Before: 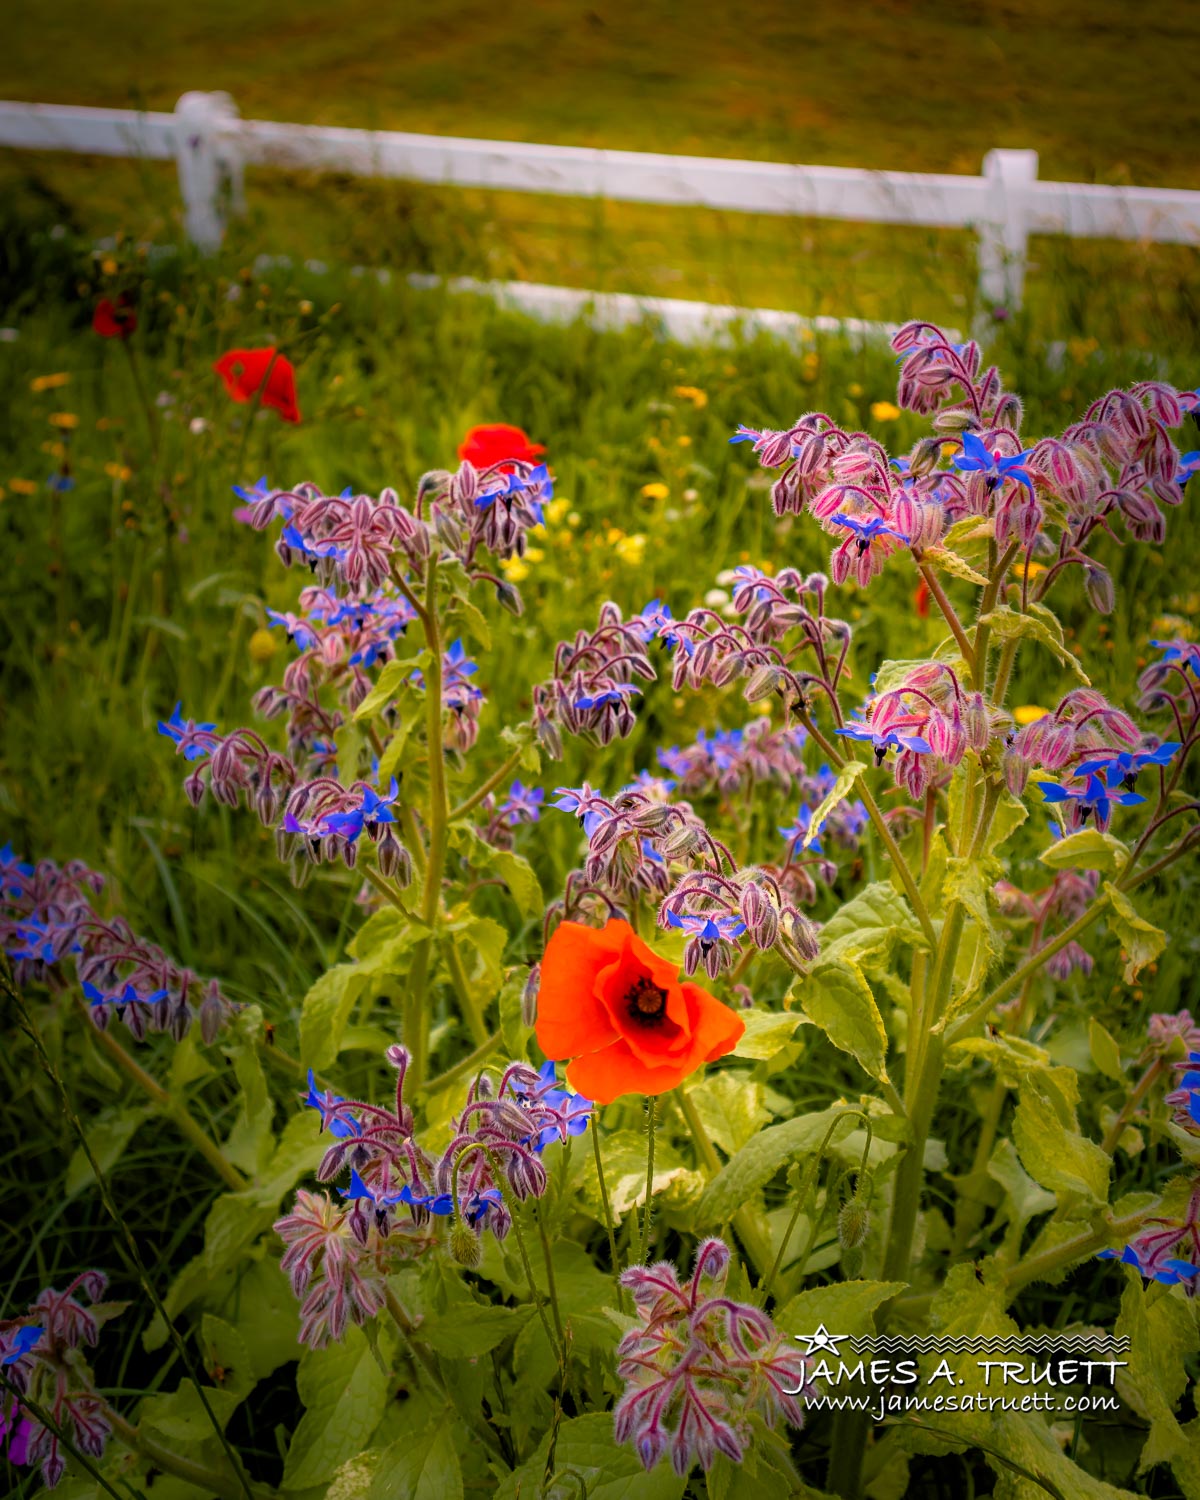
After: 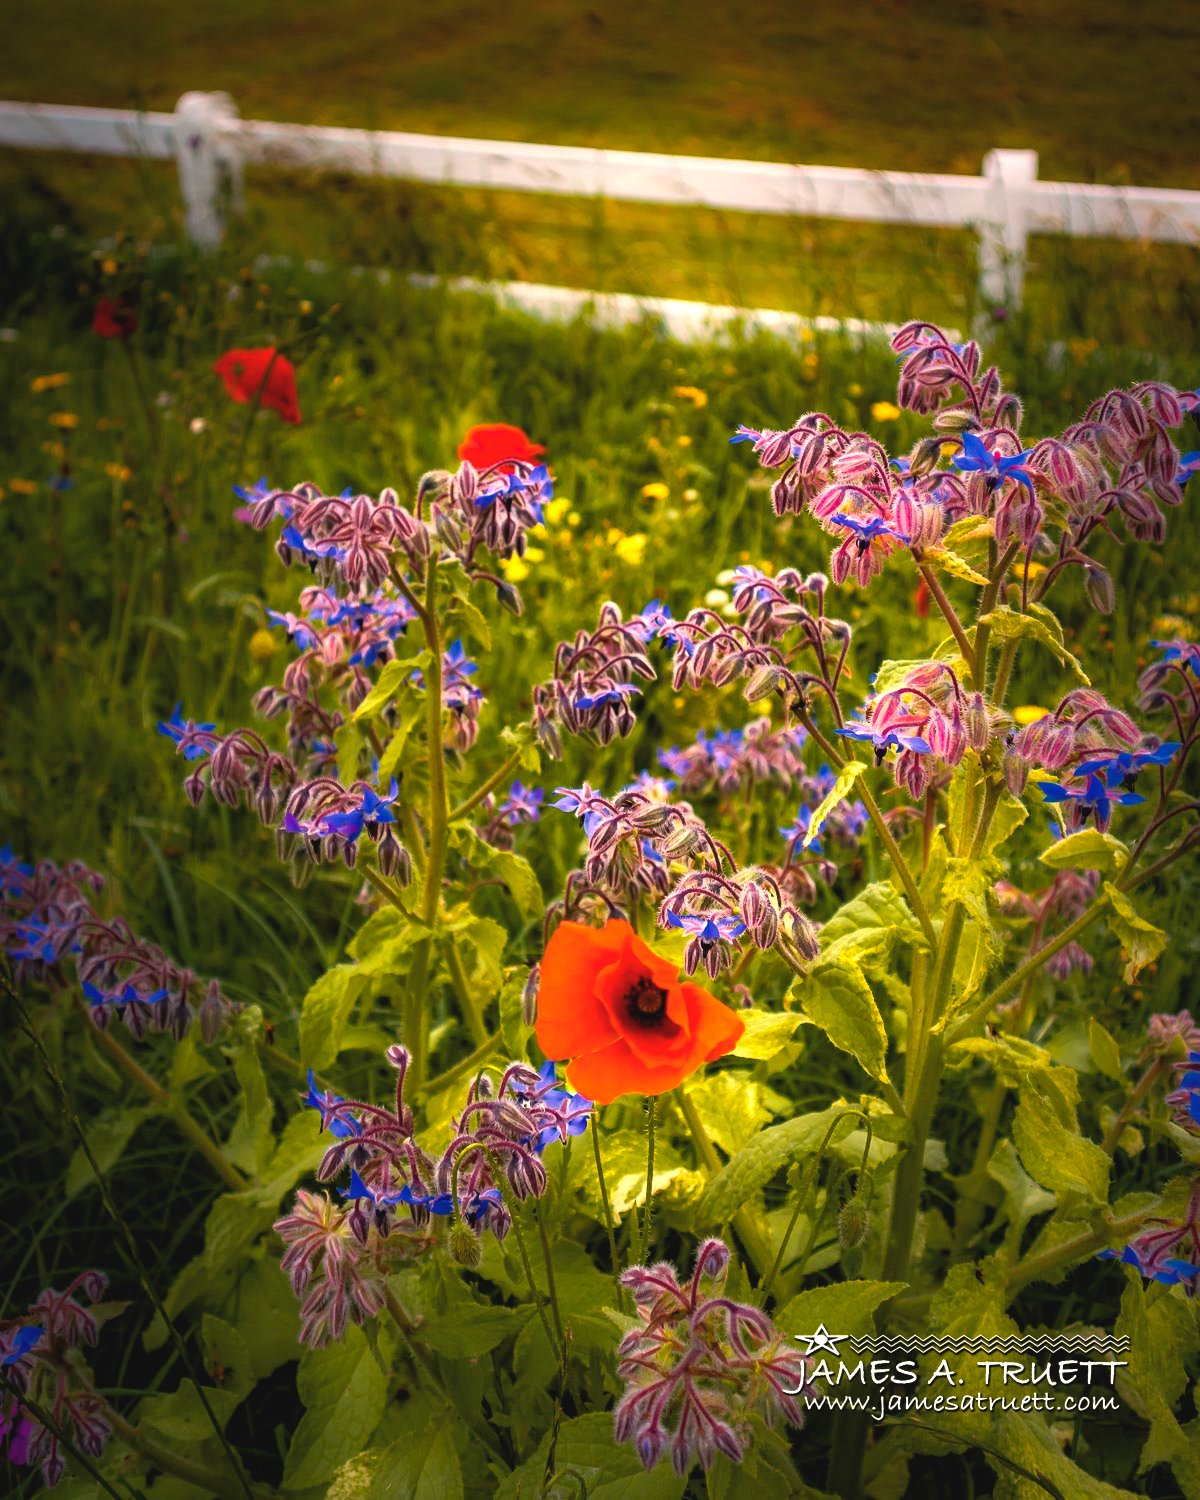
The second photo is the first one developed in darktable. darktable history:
white balance: red 1.029, blue 0.92
exposure: black level correction -0.008, exposure 0.067 EV, compensate highlight preservation false
color balance rgb: perceptual brilliance grading › highlights 14.29%, perceptual brilliance grading › mid-tones -5.92%, perceptual brilliance grading › shadows -26.83%, global vibrance 31.18%
